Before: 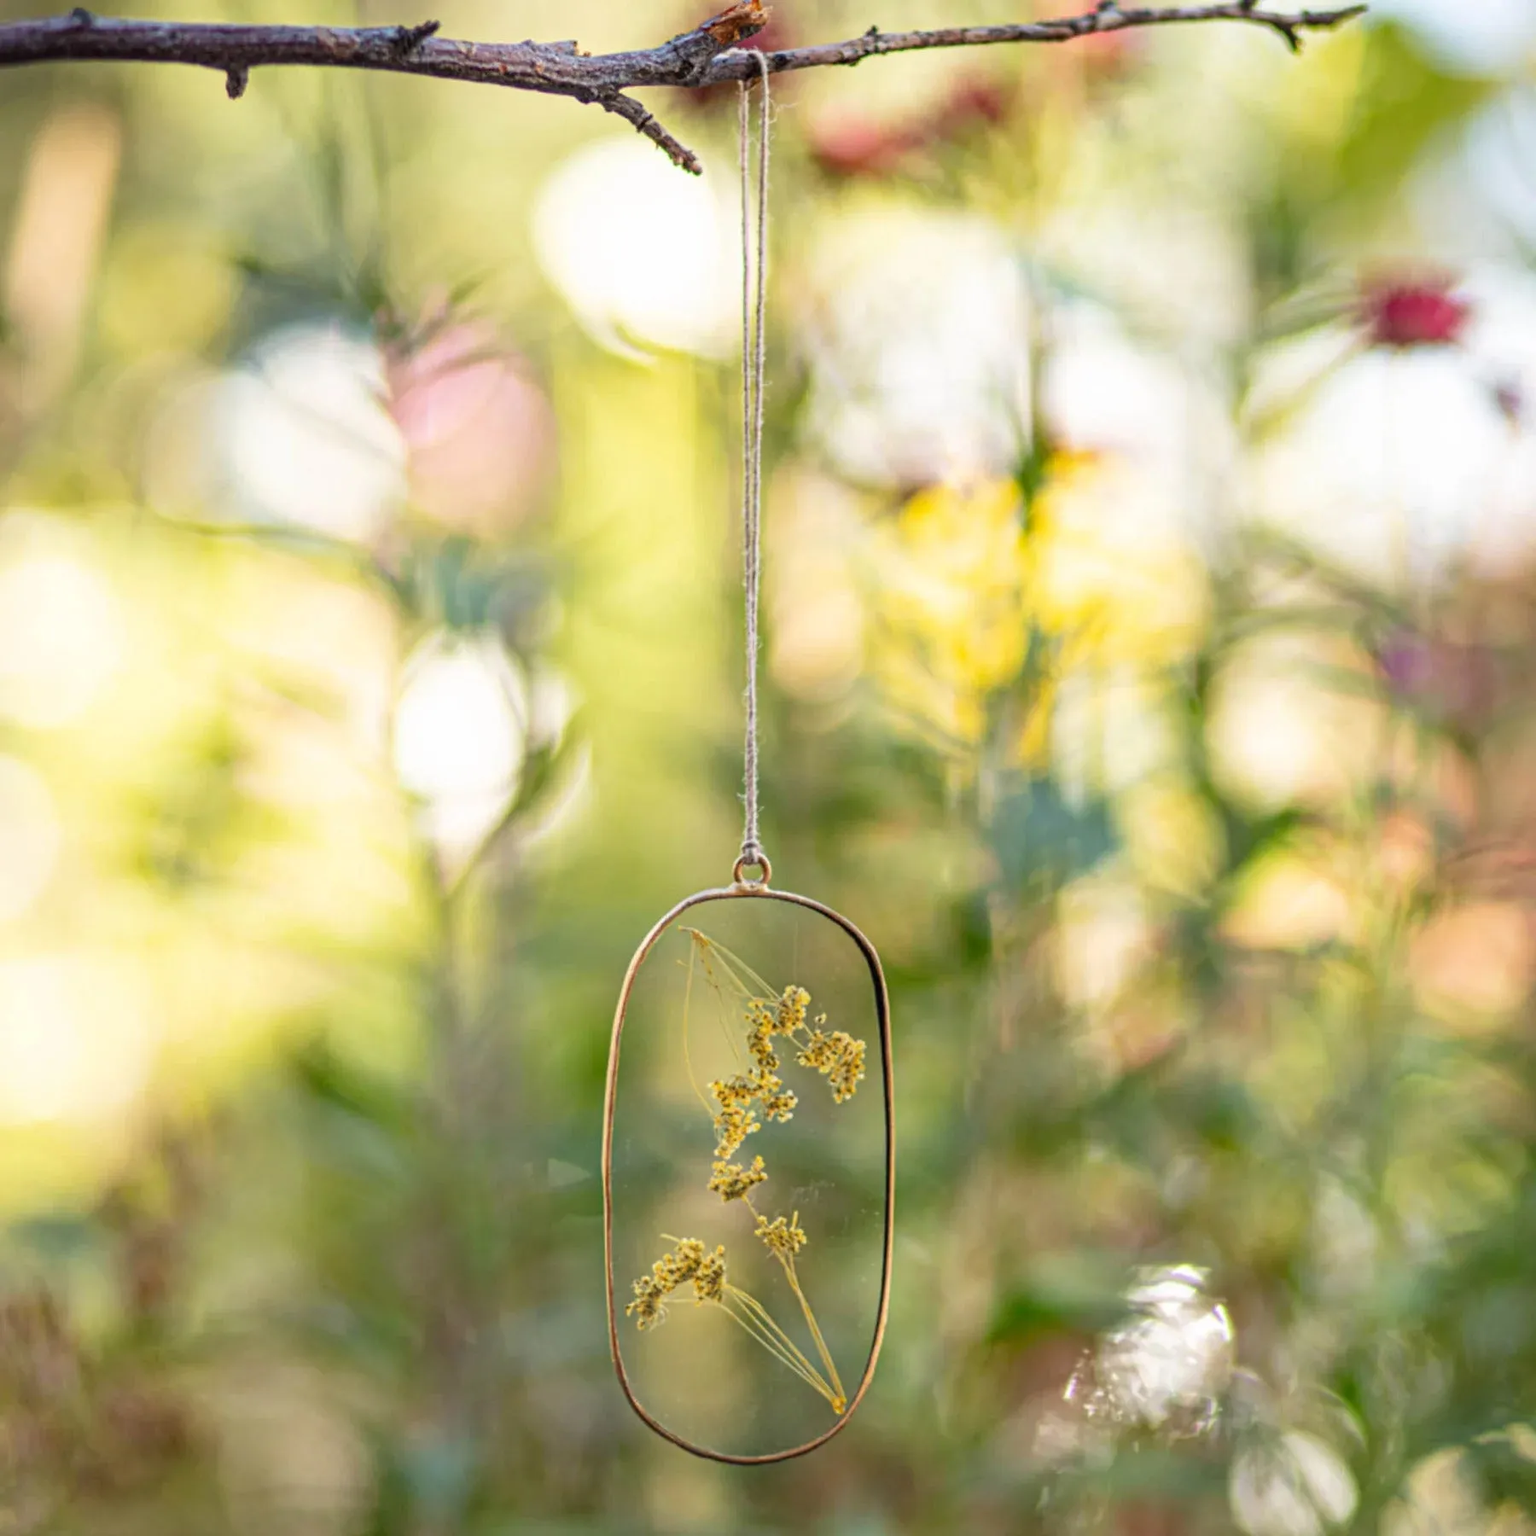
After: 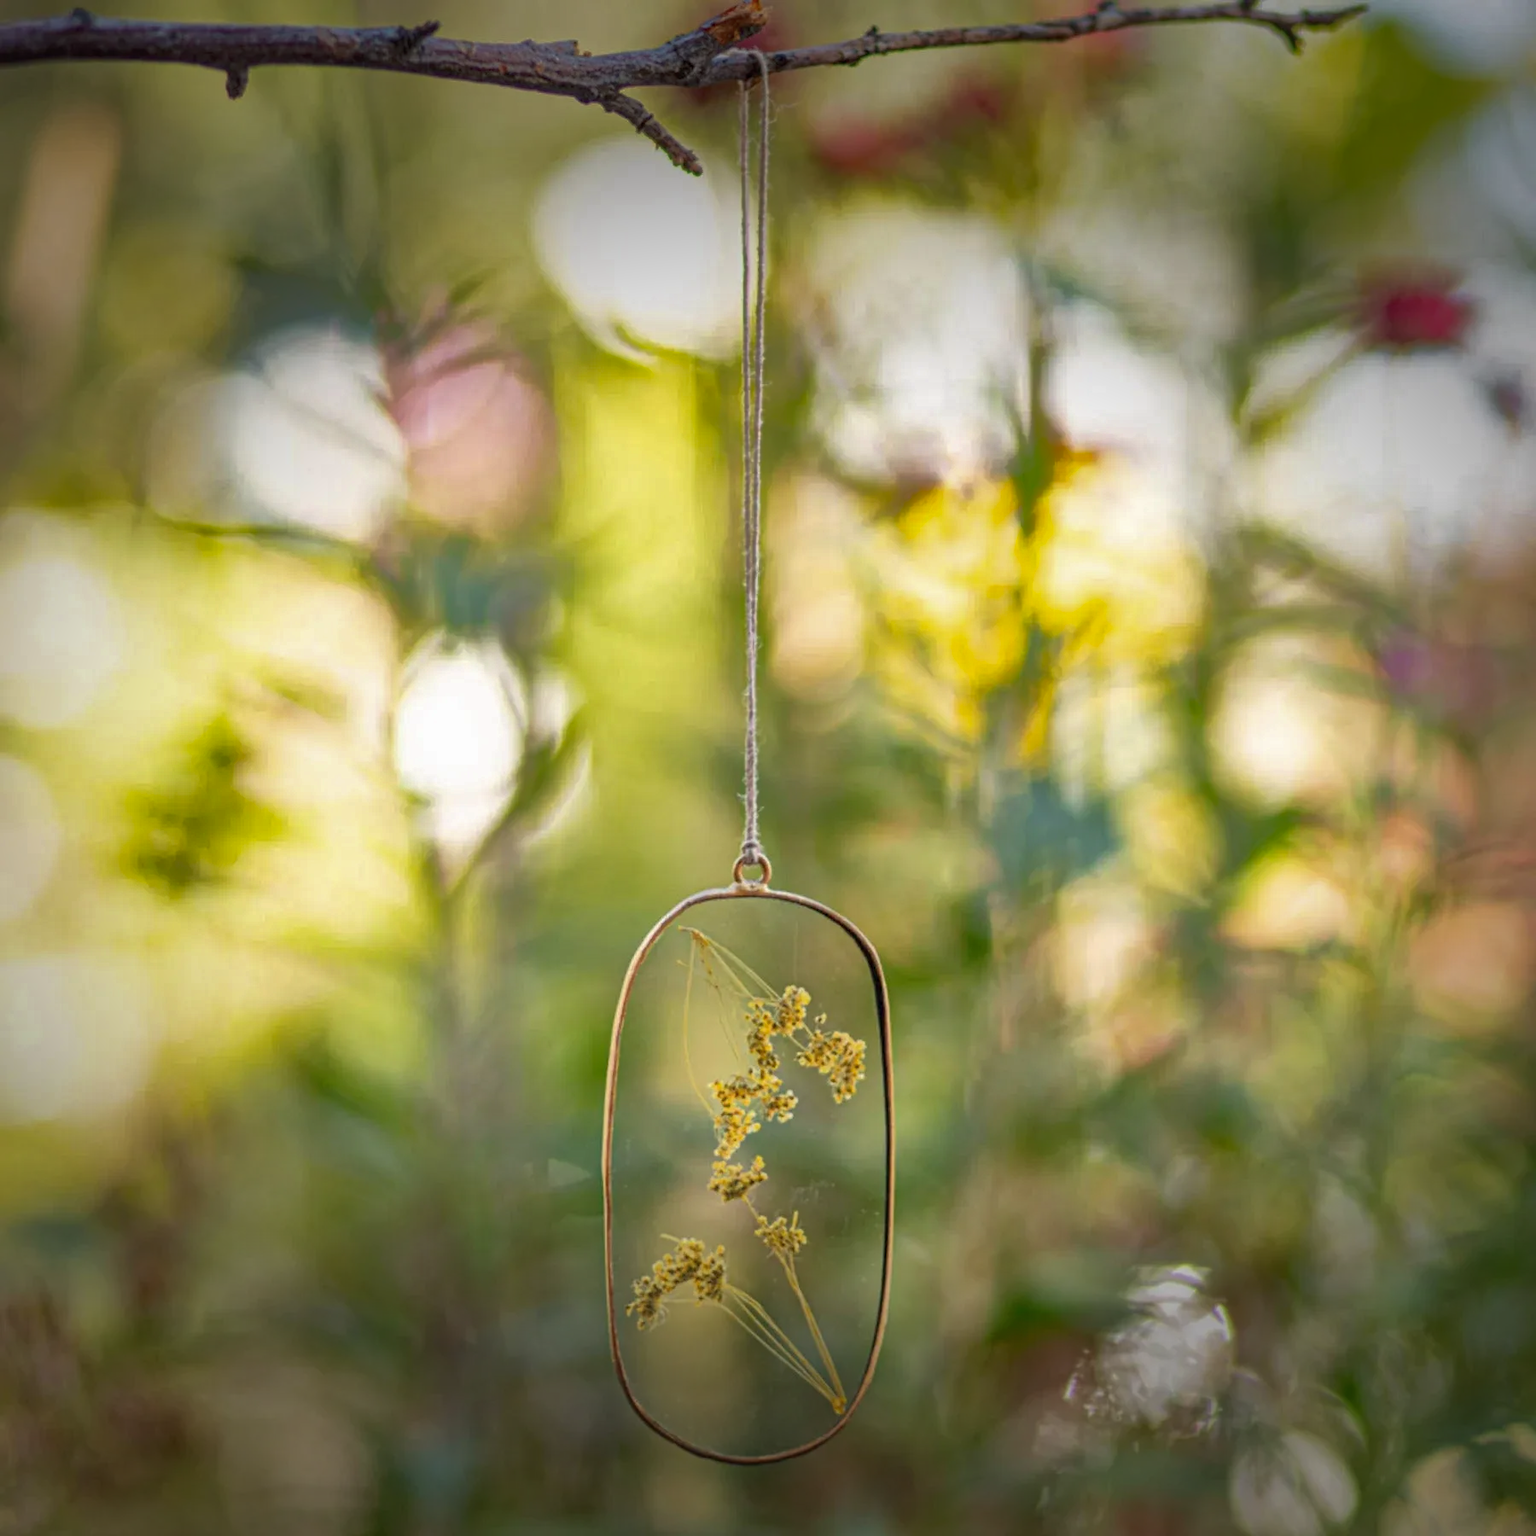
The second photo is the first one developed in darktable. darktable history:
vignetting: fall-off start 70.66%, brightness -0.637, saturation -0.007, width/height ratio 1.333
shadows and highlights: highlights -59.98
